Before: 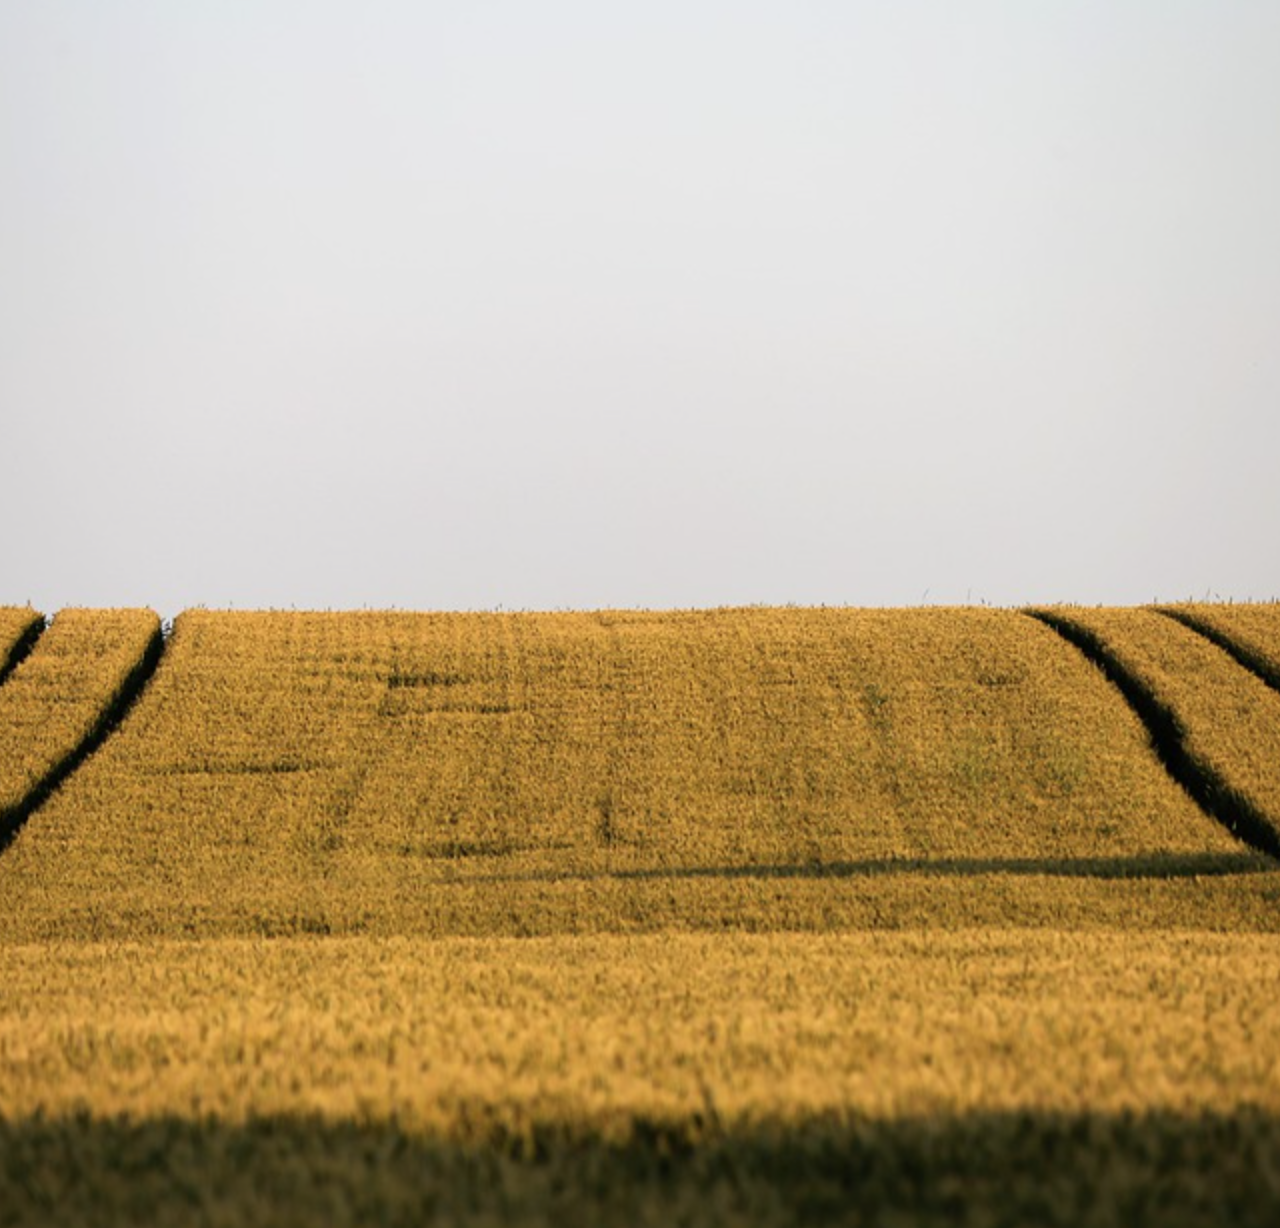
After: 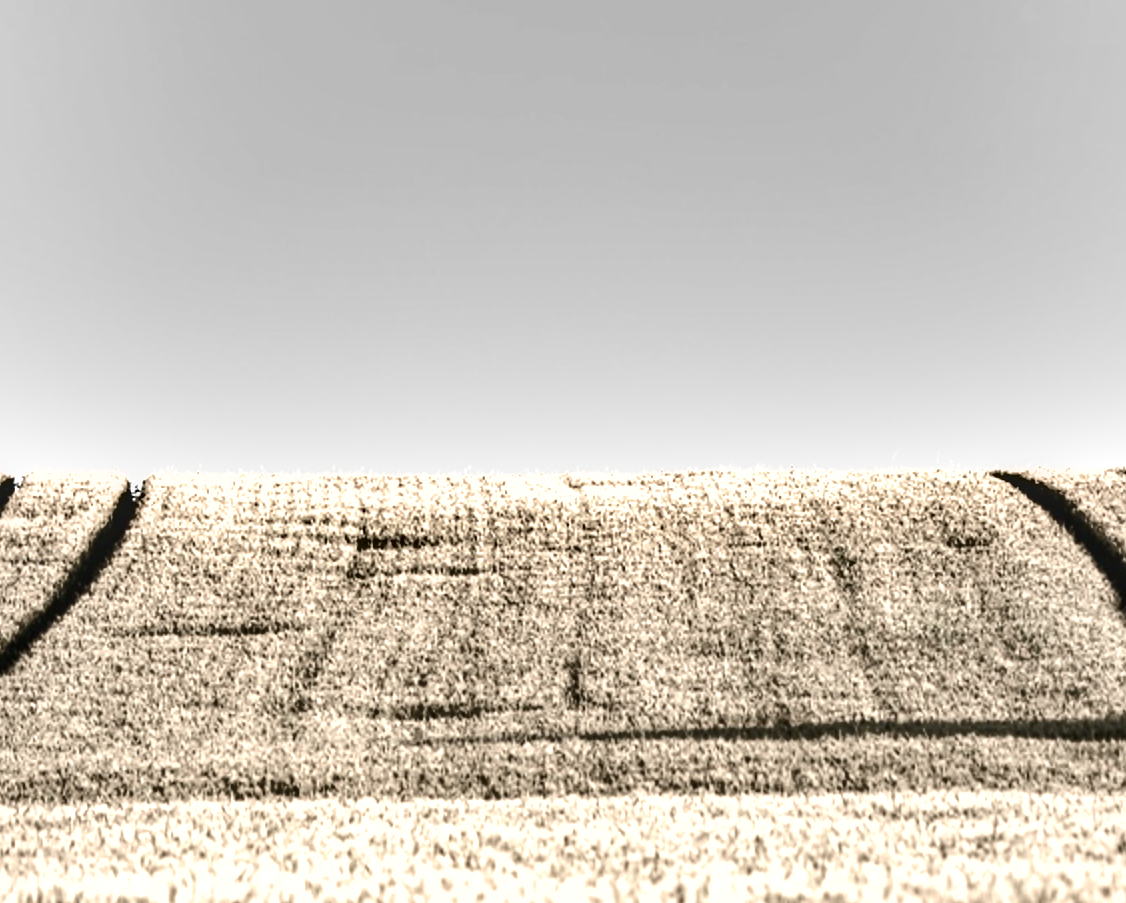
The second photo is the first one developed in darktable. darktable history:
crop and rotate: left 2.425%, top 11.305%, right 9.6%, bottom 15.08%
shadows and highlights: shadows color adjustment 97.66%, soften with gaussian
exposure: black level correction 0, exposure 1.1 EV, compensate highlight preservation false
color balance rgb: perceptual saturation grading › global saturation 20%, perceptual saturation grading › highlights -50%, perceptual saturation grading › shadows 30%, perceptual brilliance grading › global brilliance 10%, perceptual brilliance grading › shadows 15%
color correction: saturation 0.2
contrast brightness saturation: contrast 0.19, brightness -0.11, saturation 0.21
local contrast: on, module defaults
